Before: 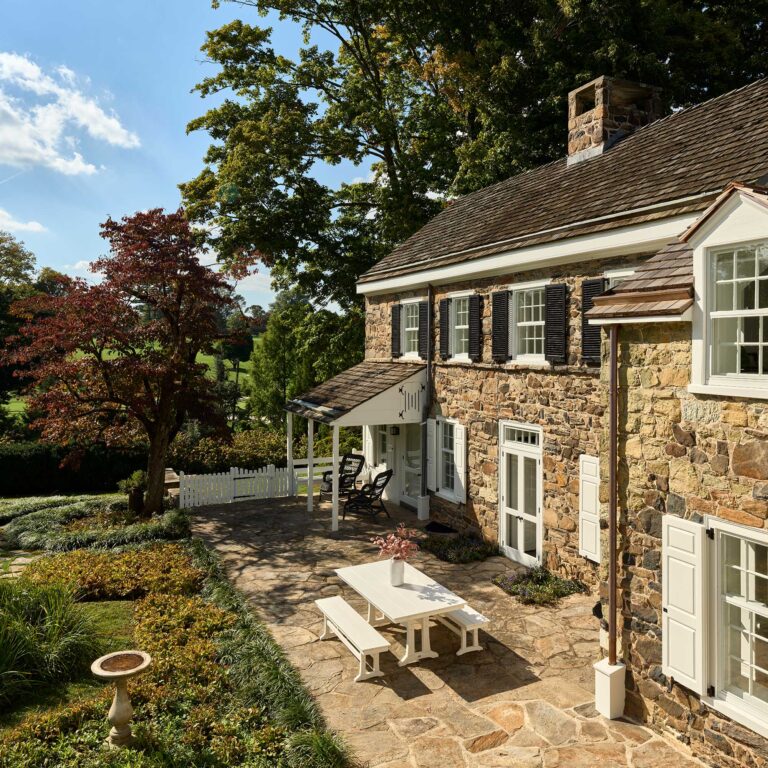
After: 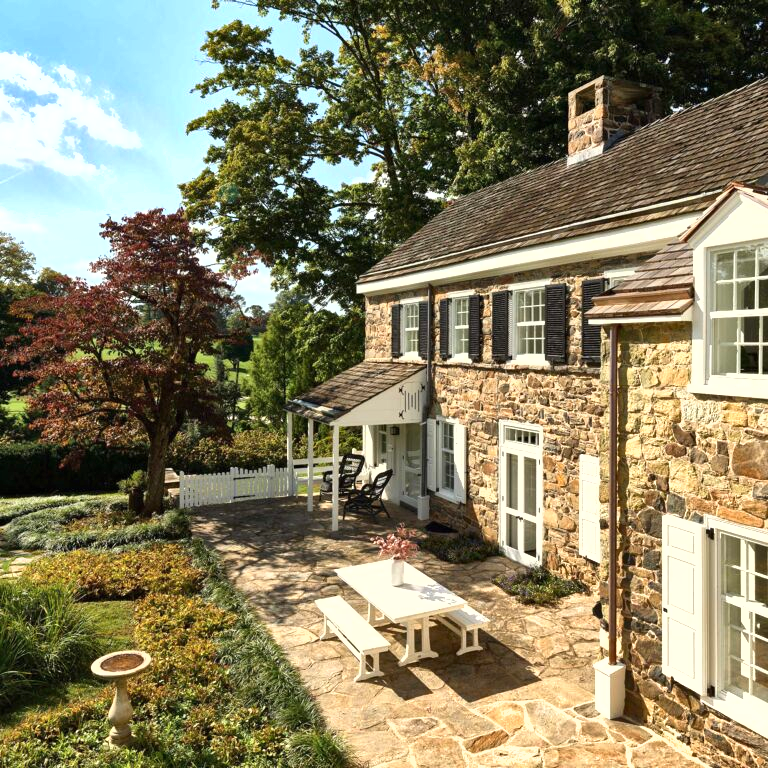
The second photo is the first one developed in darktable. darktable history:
shadows and highlights: low approximation 0.01, soften with gaussian
exposure: black level correction 0, exposure 0.697 EV, compensate exposure bias true, compensate highlight preservation false
